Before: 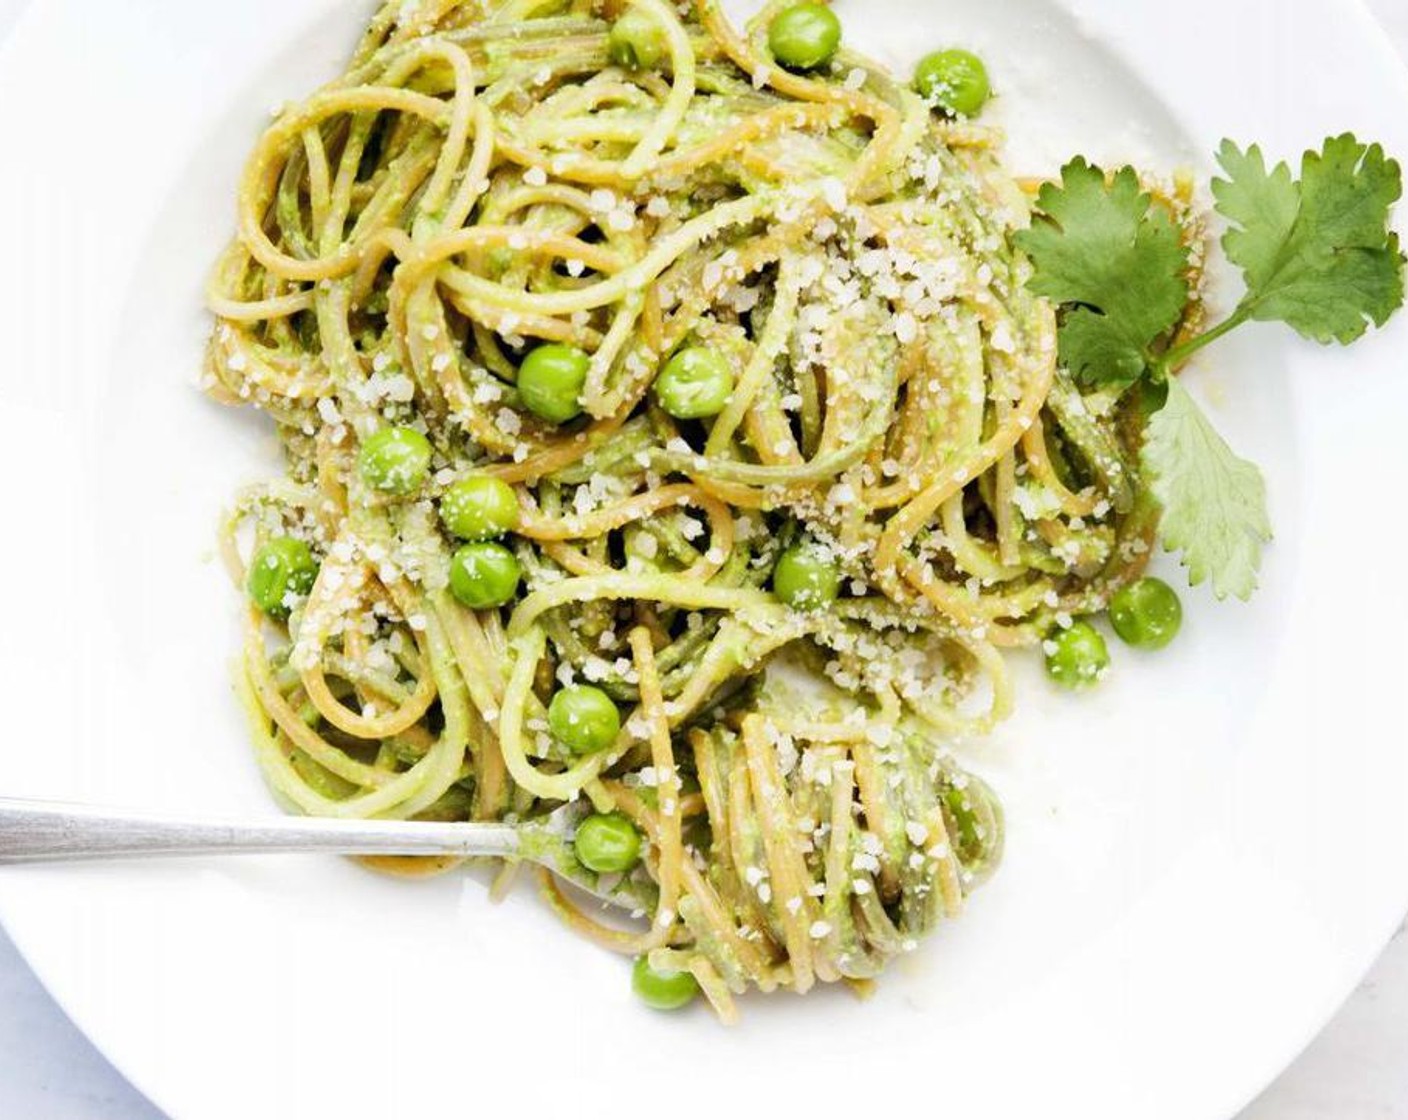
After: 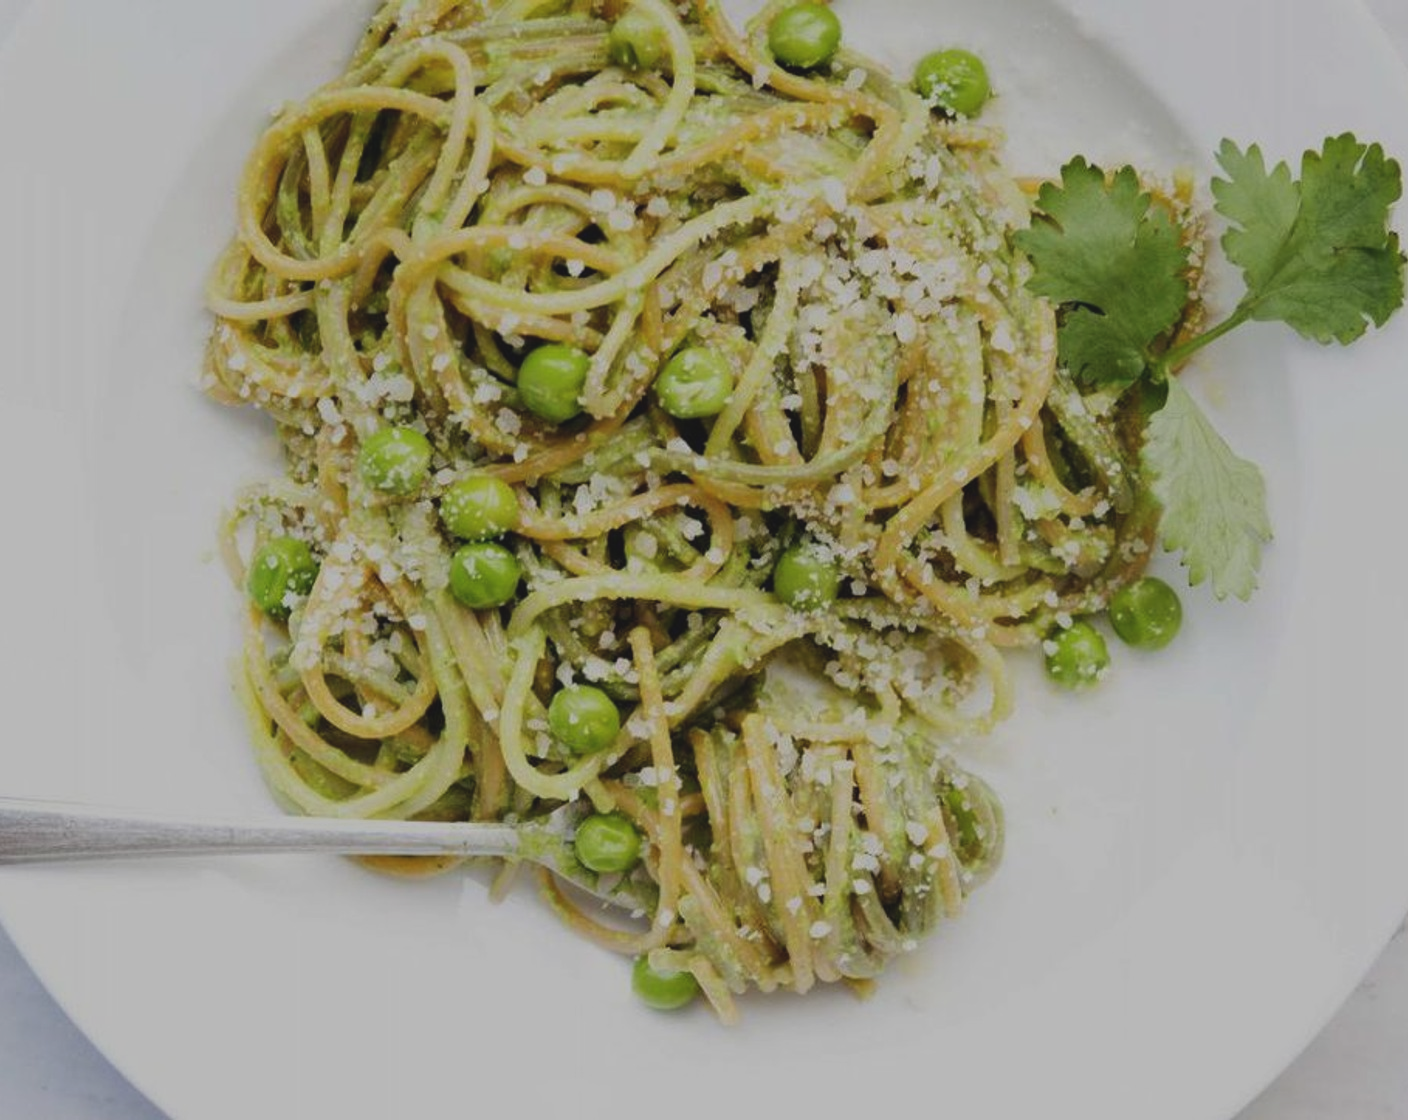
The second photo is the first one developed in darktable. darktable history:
exposure: black level correction -0.017, exposure -1.055 EV, compensate exposure bias true, compensate highlight preservation false
